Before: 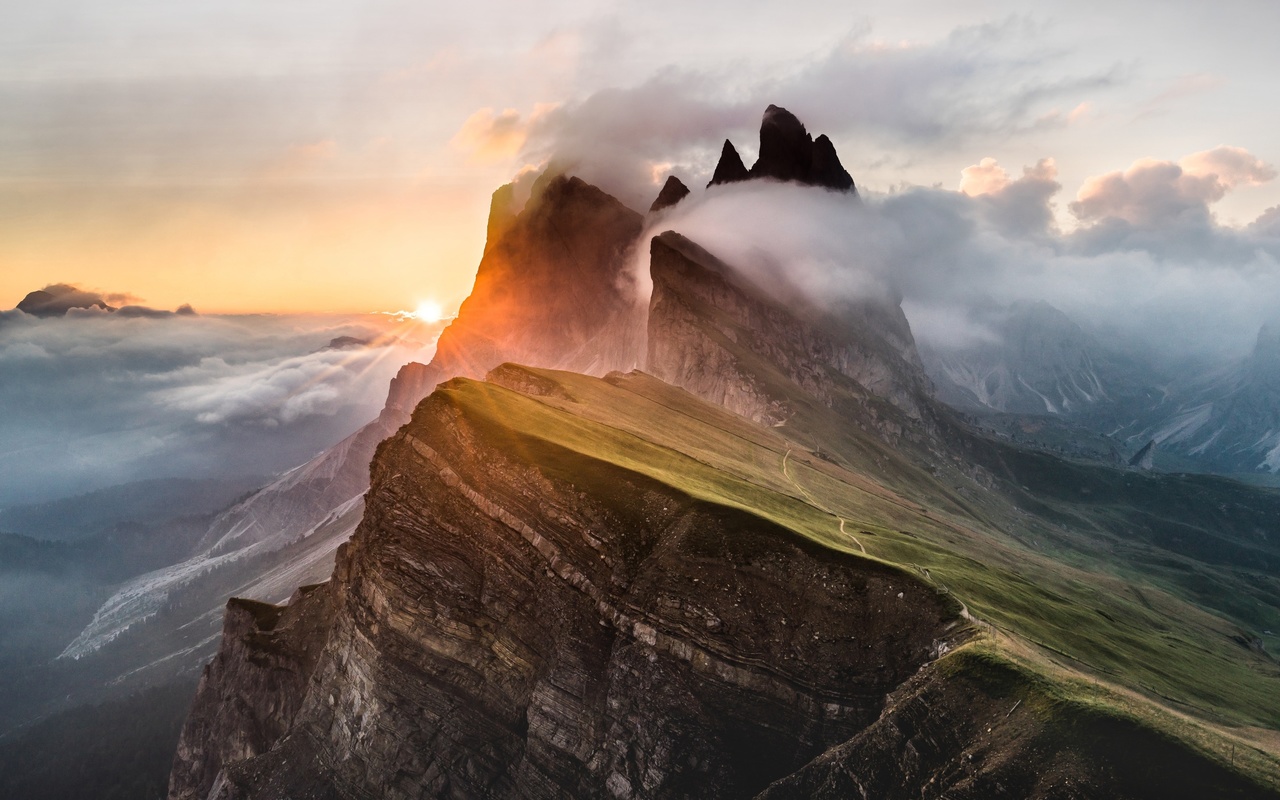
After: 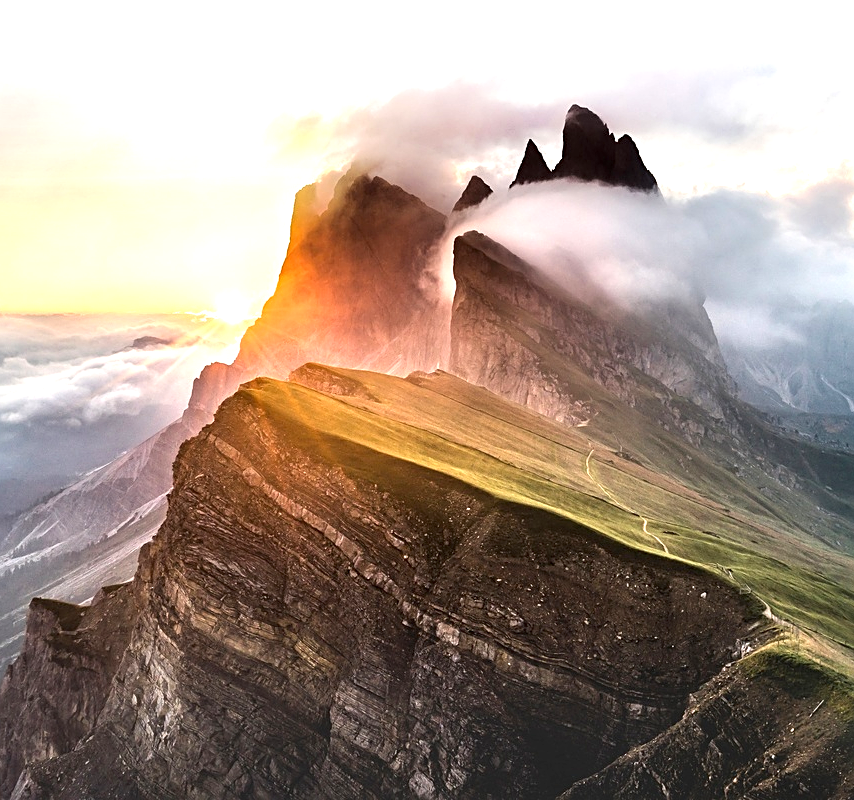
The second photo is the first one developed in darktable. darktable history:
exposure: black level correction 0.001, exposure 0.964 EV, compensate highlight preservation false
sharpen: on, module defaults
crop: left 15.425%, right 17.785%
